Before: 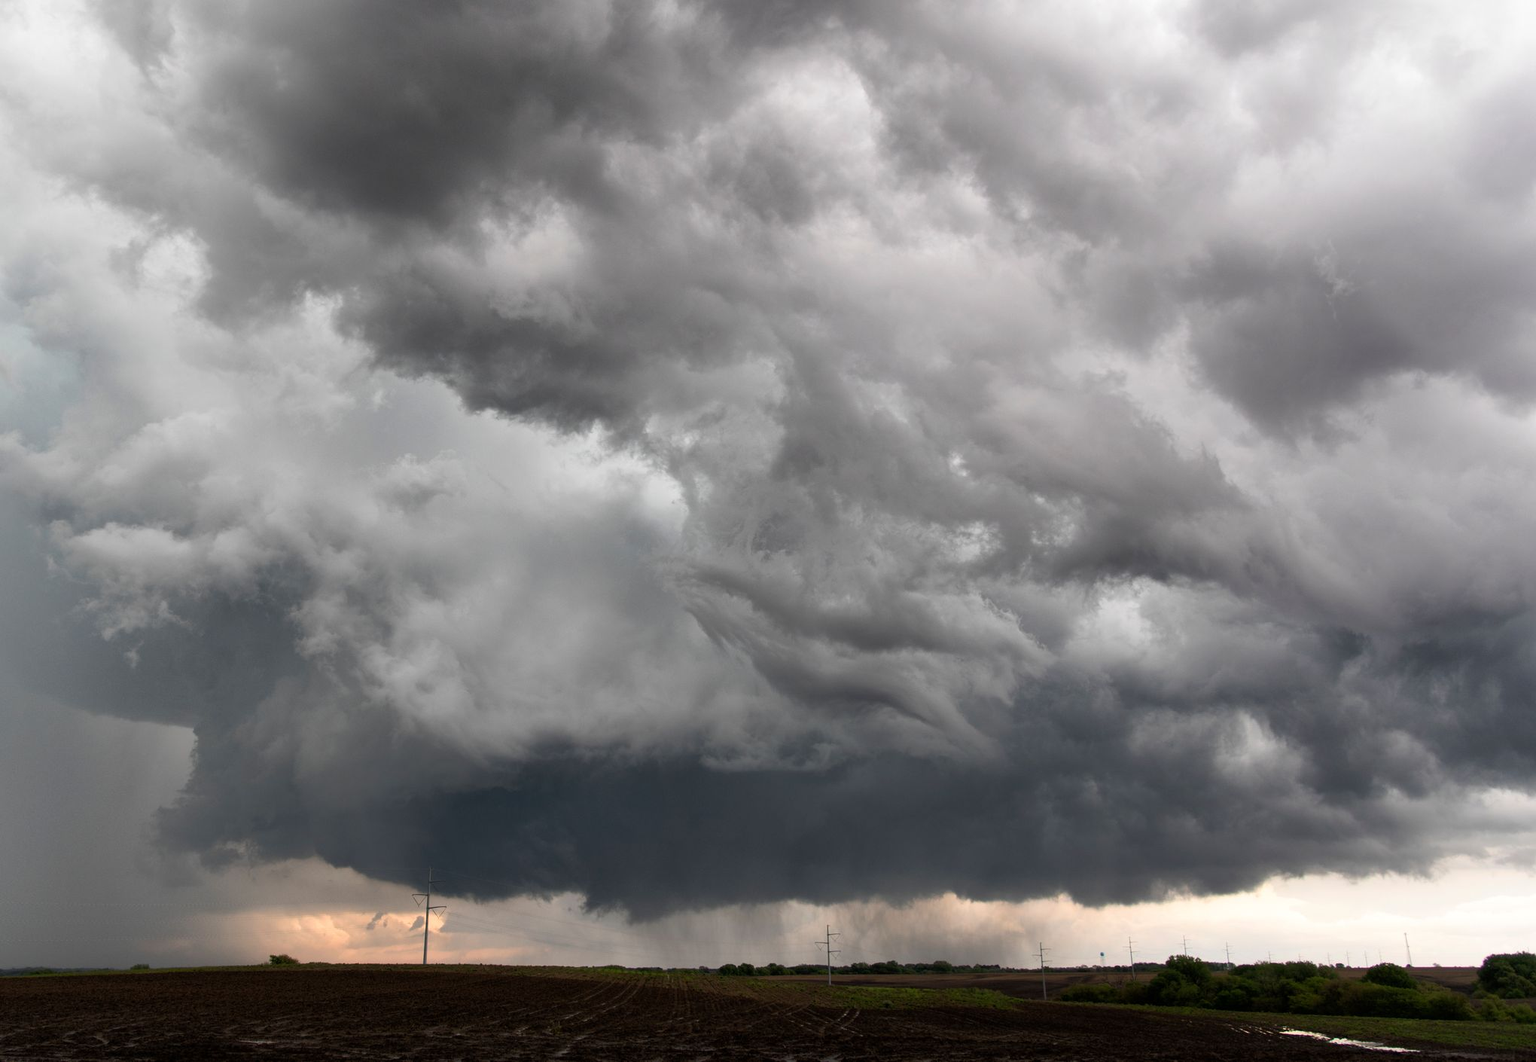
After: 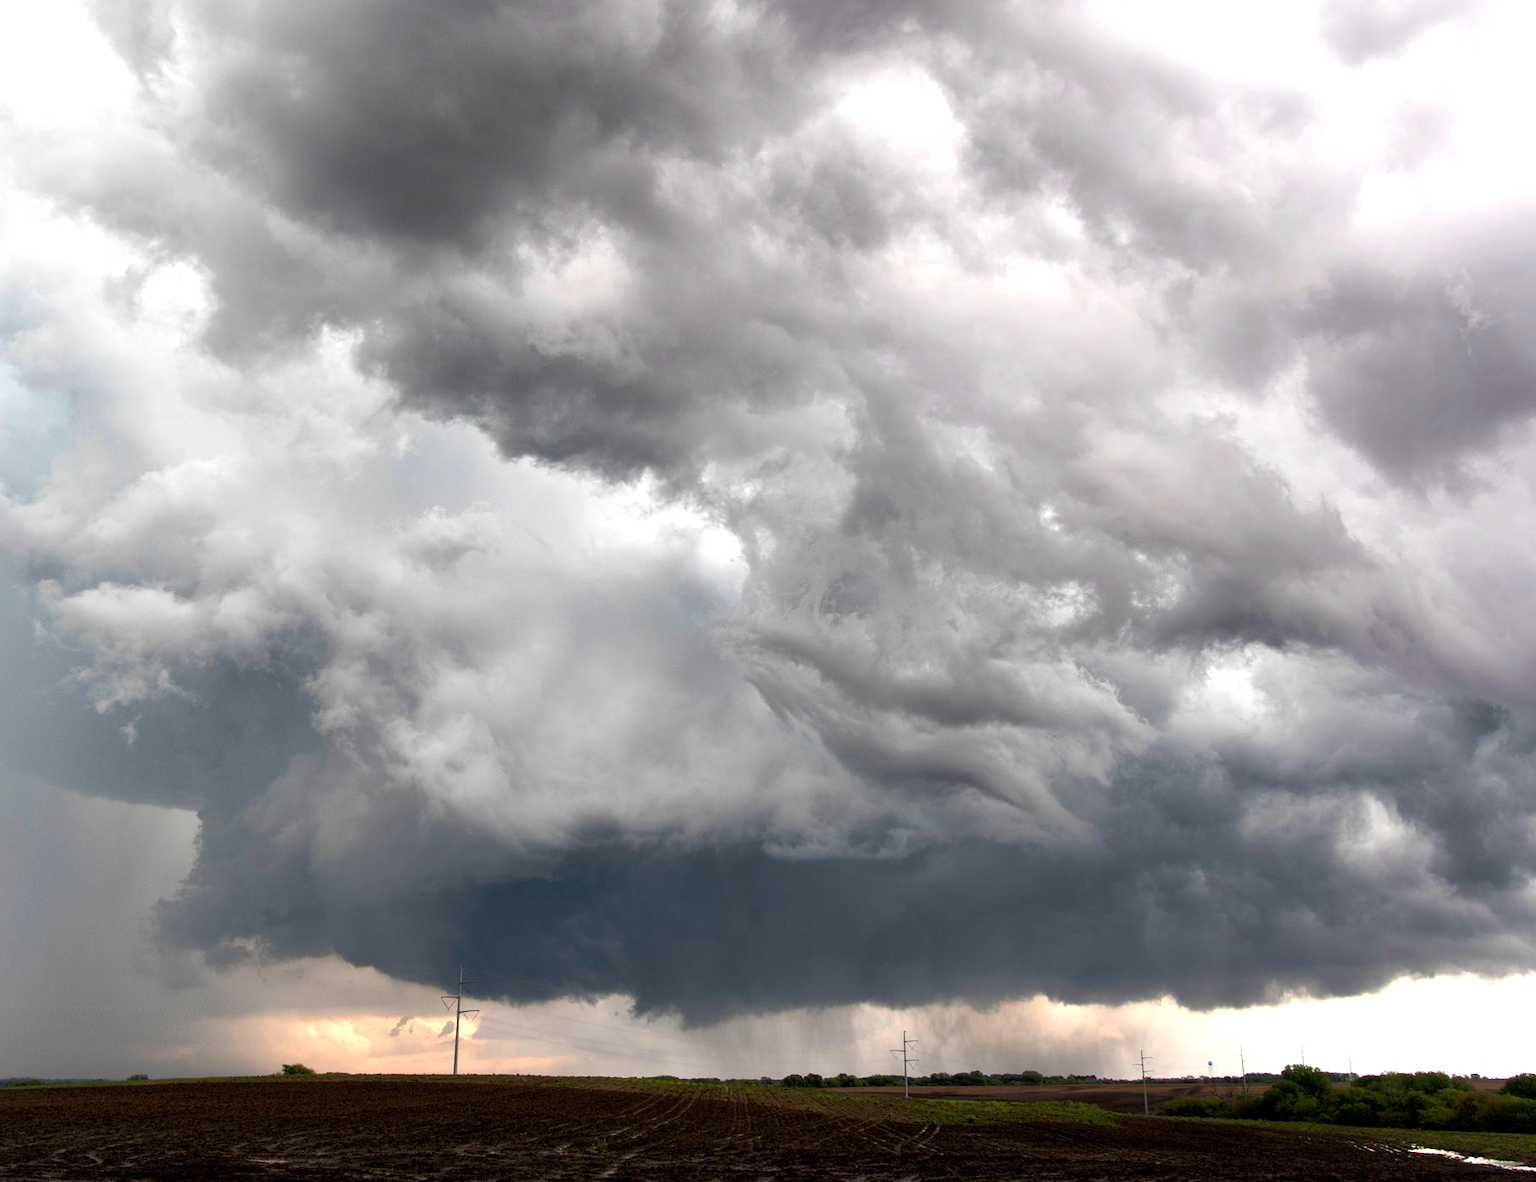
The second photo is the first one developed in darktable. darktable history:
exposure: black level correction 0.001, exposure 0.674 EV, compensate exposure bias true, compensate highlight preservation false
crop and rotate: left 1.101%, right 9.15%
color zones: curves: ch1 [(0.25, 0.5) (0.747, 0.71)]
